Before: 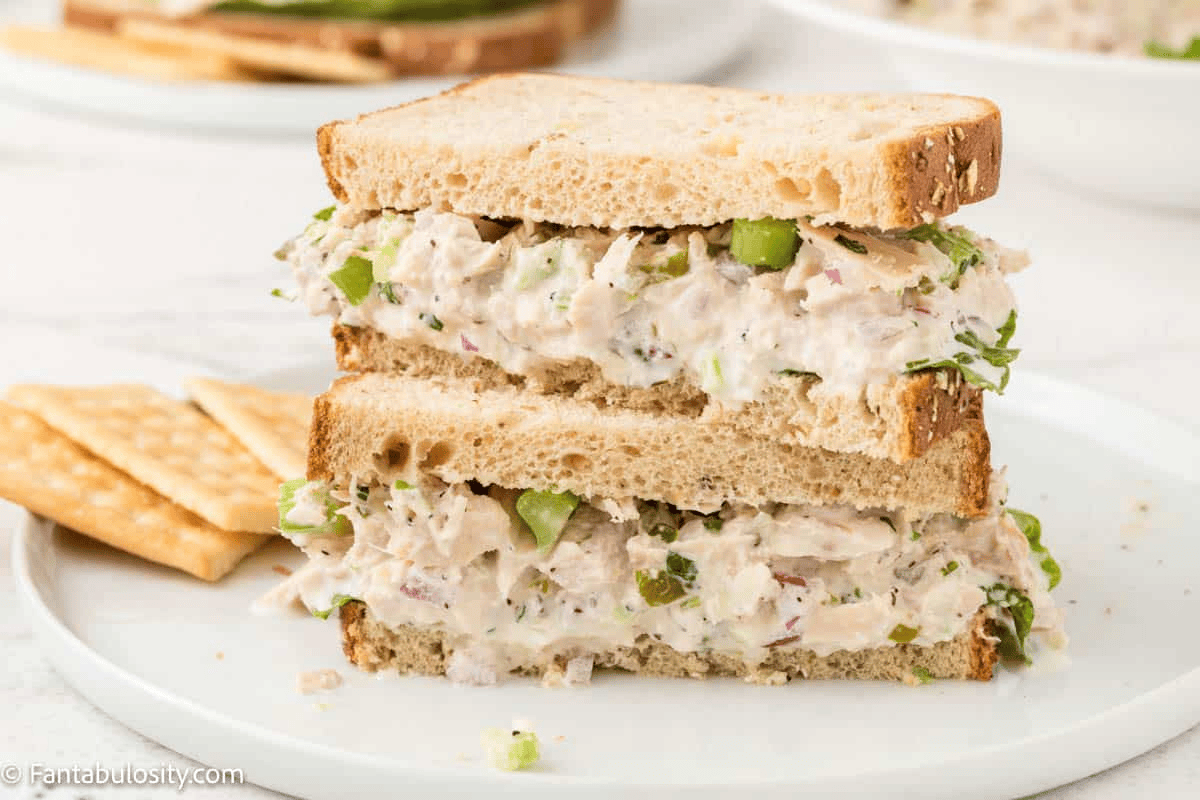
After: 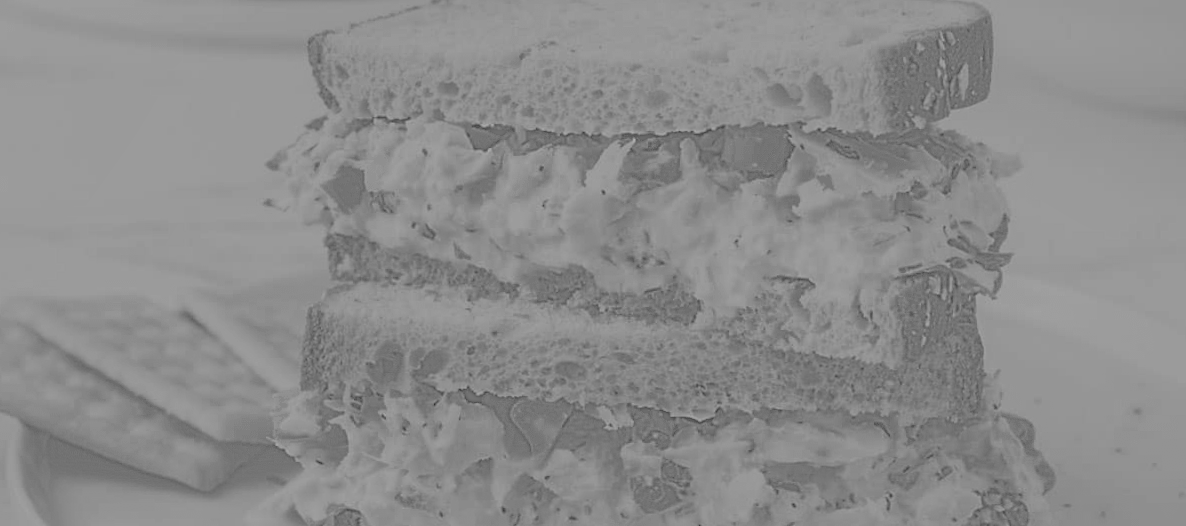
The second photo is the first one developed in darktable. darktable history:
crop: top 11.166%, bottom 22.168%
exposure: black level correction 0, exposure 1.5 EV, compensate exposure bias true, compensate highlight preservation false
local contrast: highlights 100%, shadows 100%, detail 131%, midtone range 0.2
contrast brightness saturation: contrast 0.04, saturation 0.16
rotate and perspective: rotation -0.45°, automatic cropping original format, crop left 0.008, crop right 0.992, crop top 0.012, crop bottom 0.988
highpass: sharpness 5.84%, contrast boost 8.44%
